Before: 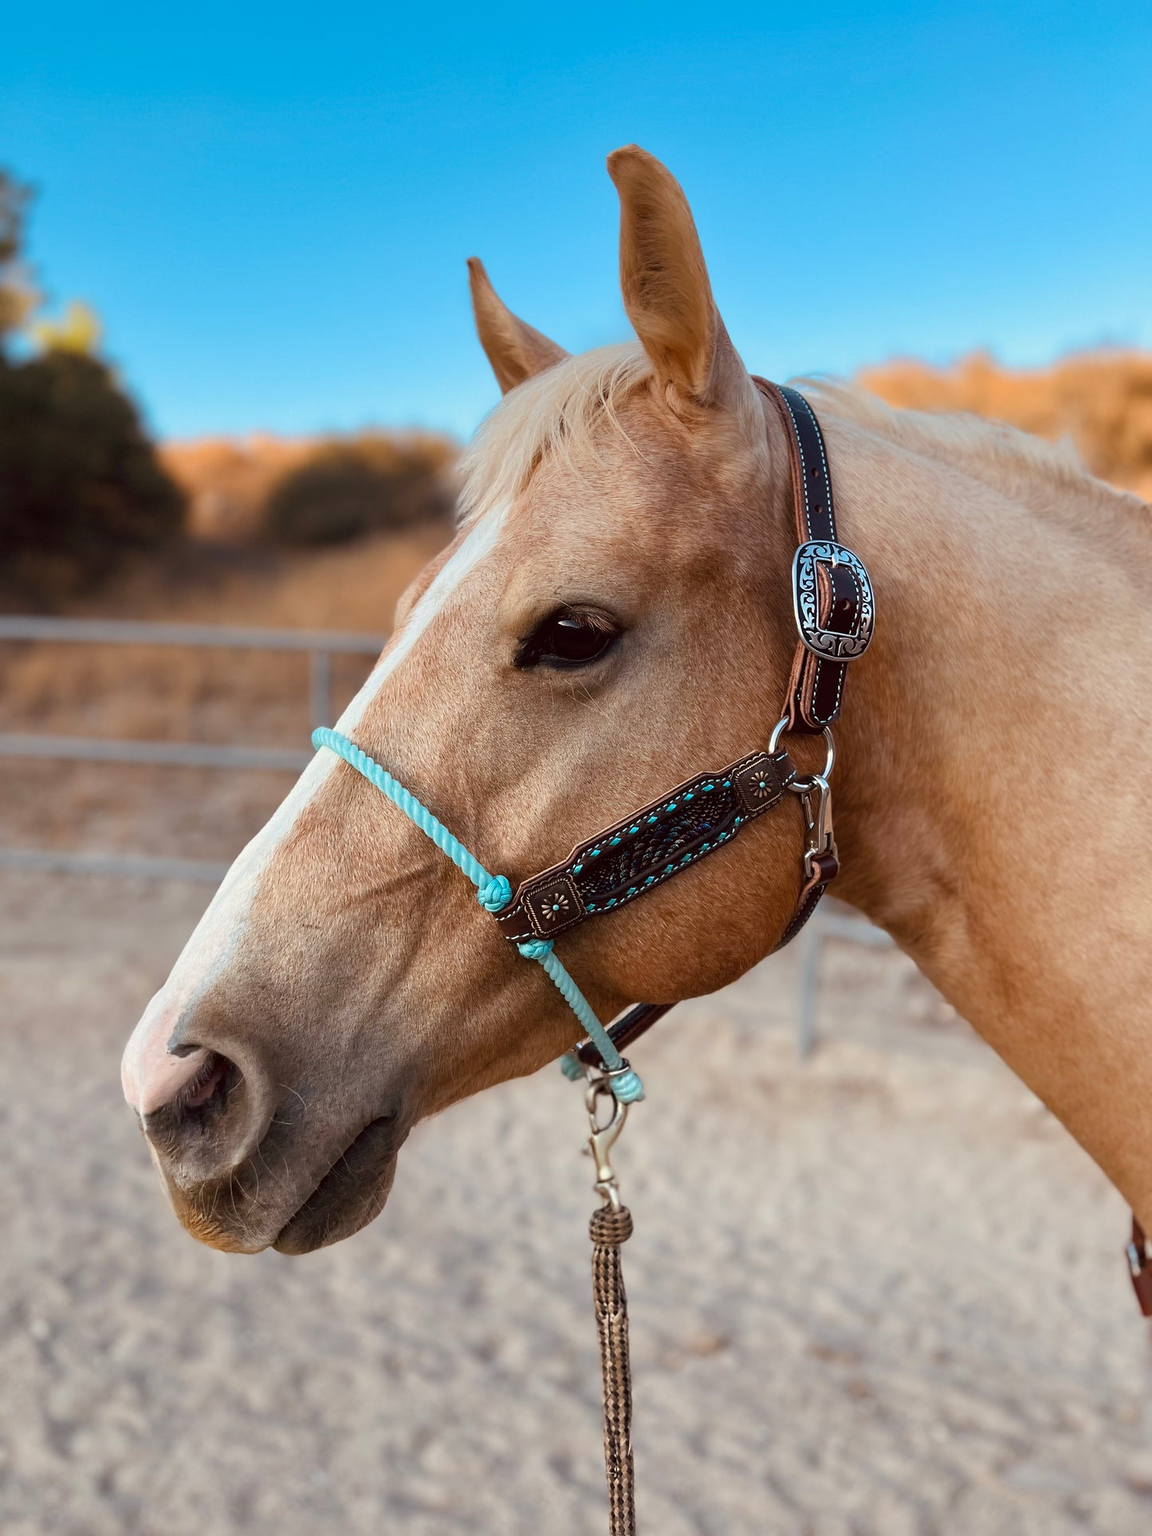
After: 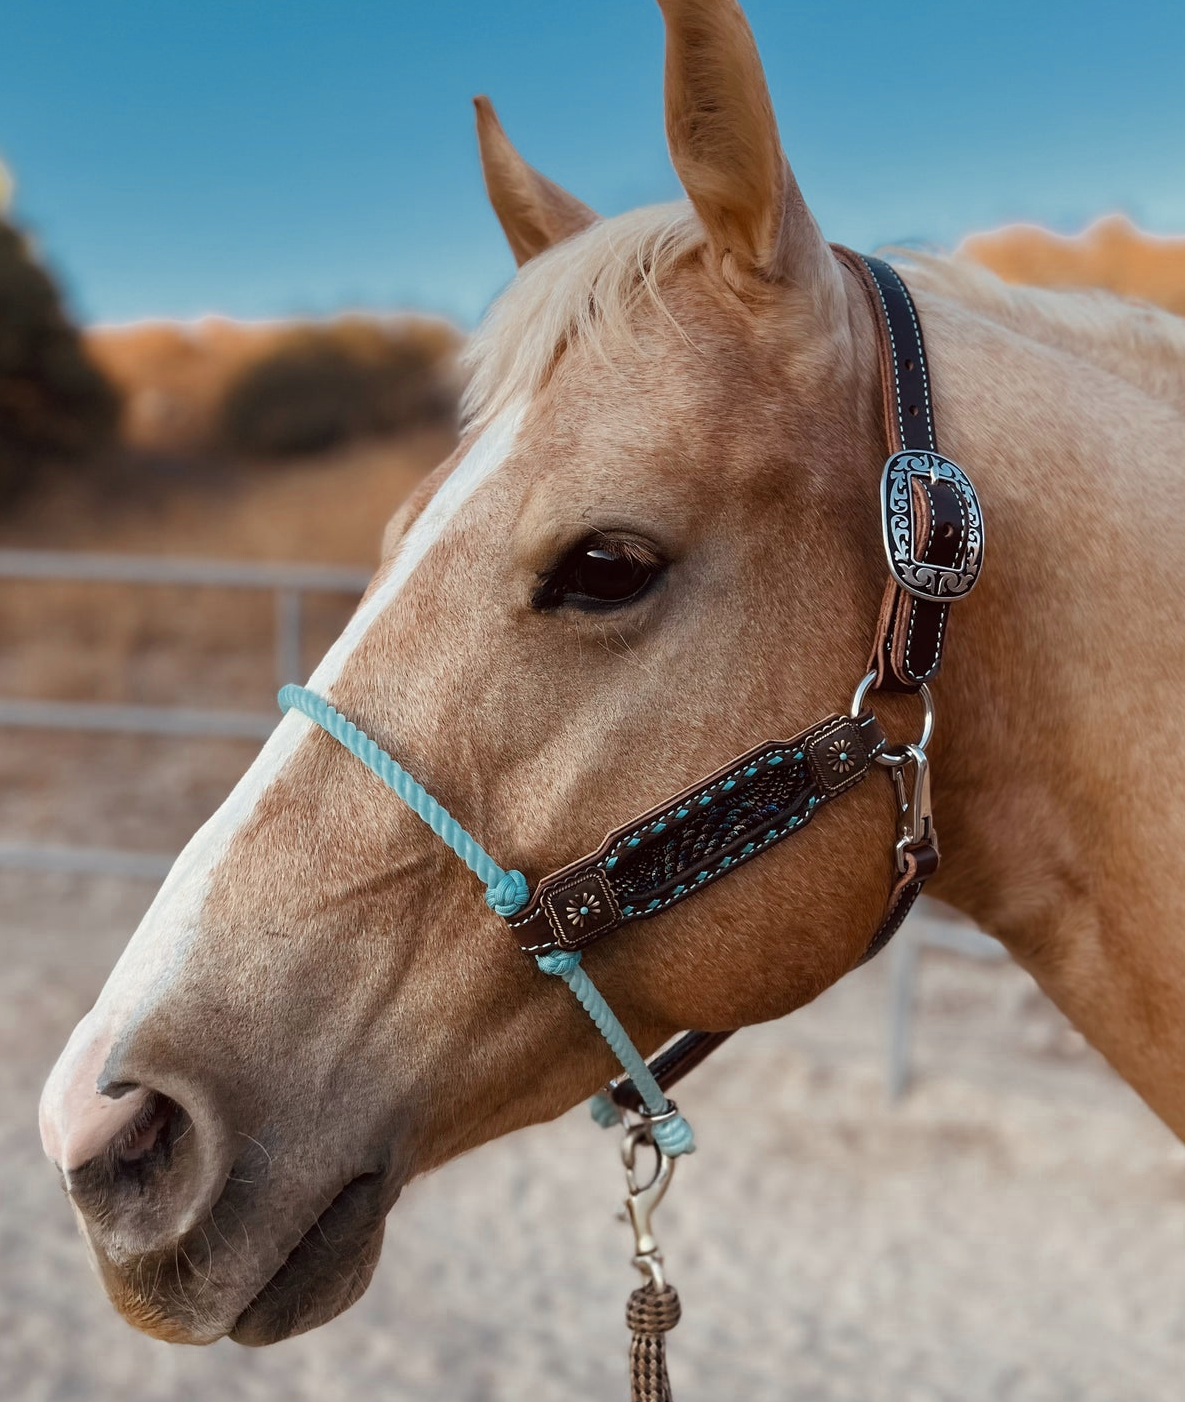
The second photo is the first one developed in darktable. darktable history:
crop: left 7.856%, top 11.836%, right 10.12%, bottom 15.387%
color zones: curves: ch0 [(0, 0.5) (0.125, 0.4) (0.25, 0.5) (0.375, 0.4) (0.5, 0.4) (0.625, 0.35) (0.75, 0.35) (0.875, 0.5)]; ch1 [(0, 0.35) (0.125, 0.45) (0.25, 0.35) (0.375, 0.35) (0.5, 0.35) (0.625, 0.35) (0.75, 0.45) (0.875, 0.35)]; ch2 [(0, 0.6) (0.125, 0.5) (0.25, 0.5) (0.375, 0.6) (0.5, 0.6) (0.625, 0.5) (0.75, 0.5) (0.875, 0.5)]
